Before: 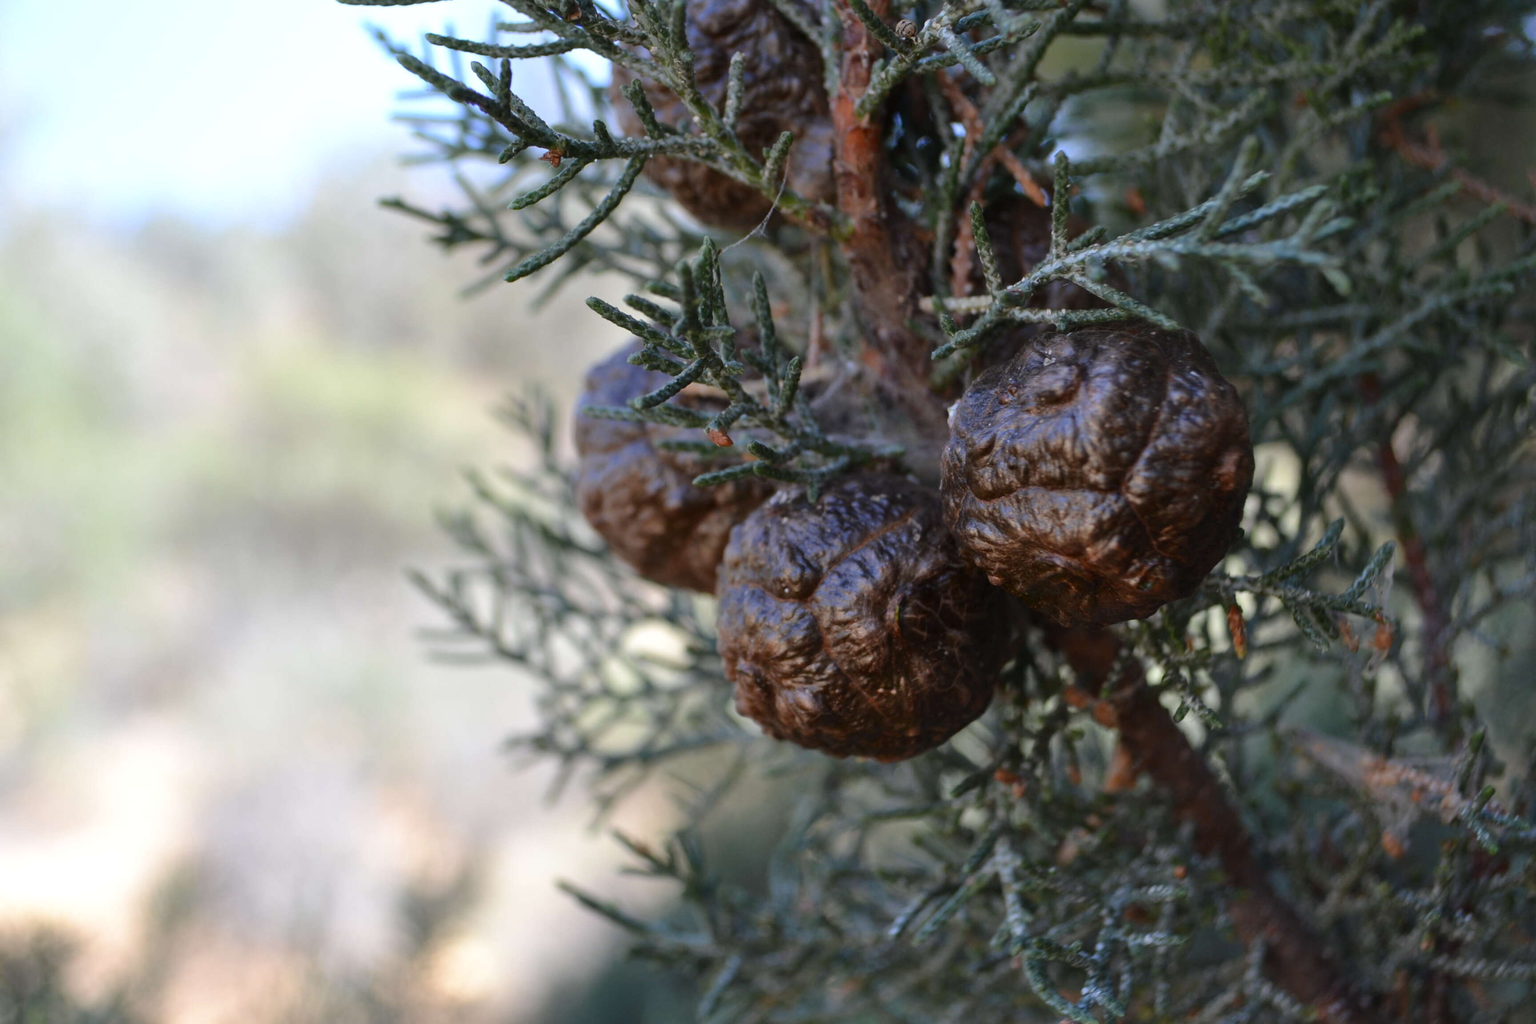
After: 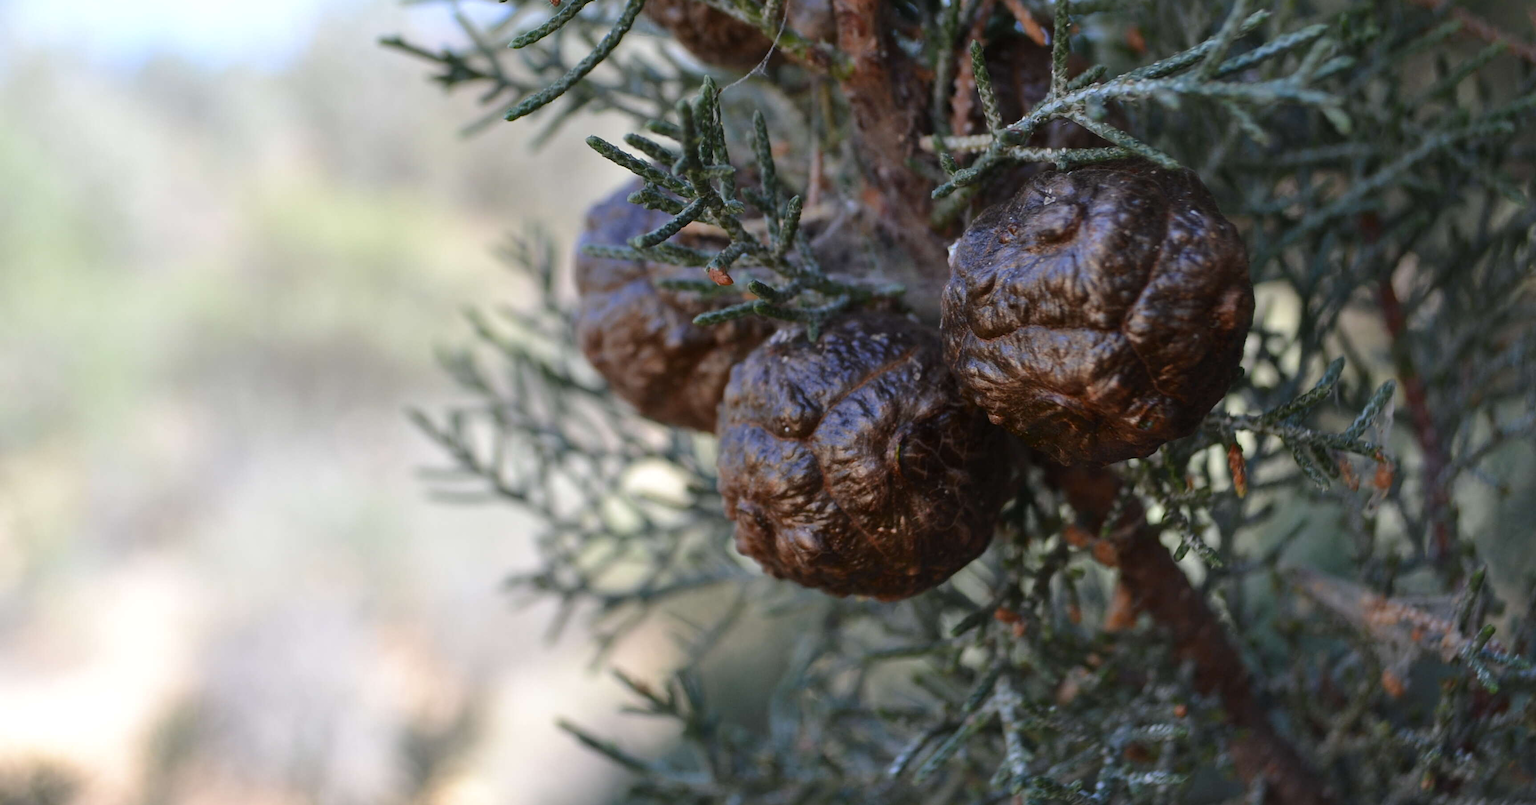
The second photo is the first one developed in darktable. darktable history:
sharpen: amount 0.2
crop and rotate: top 15.774%, bottom 5.506%
